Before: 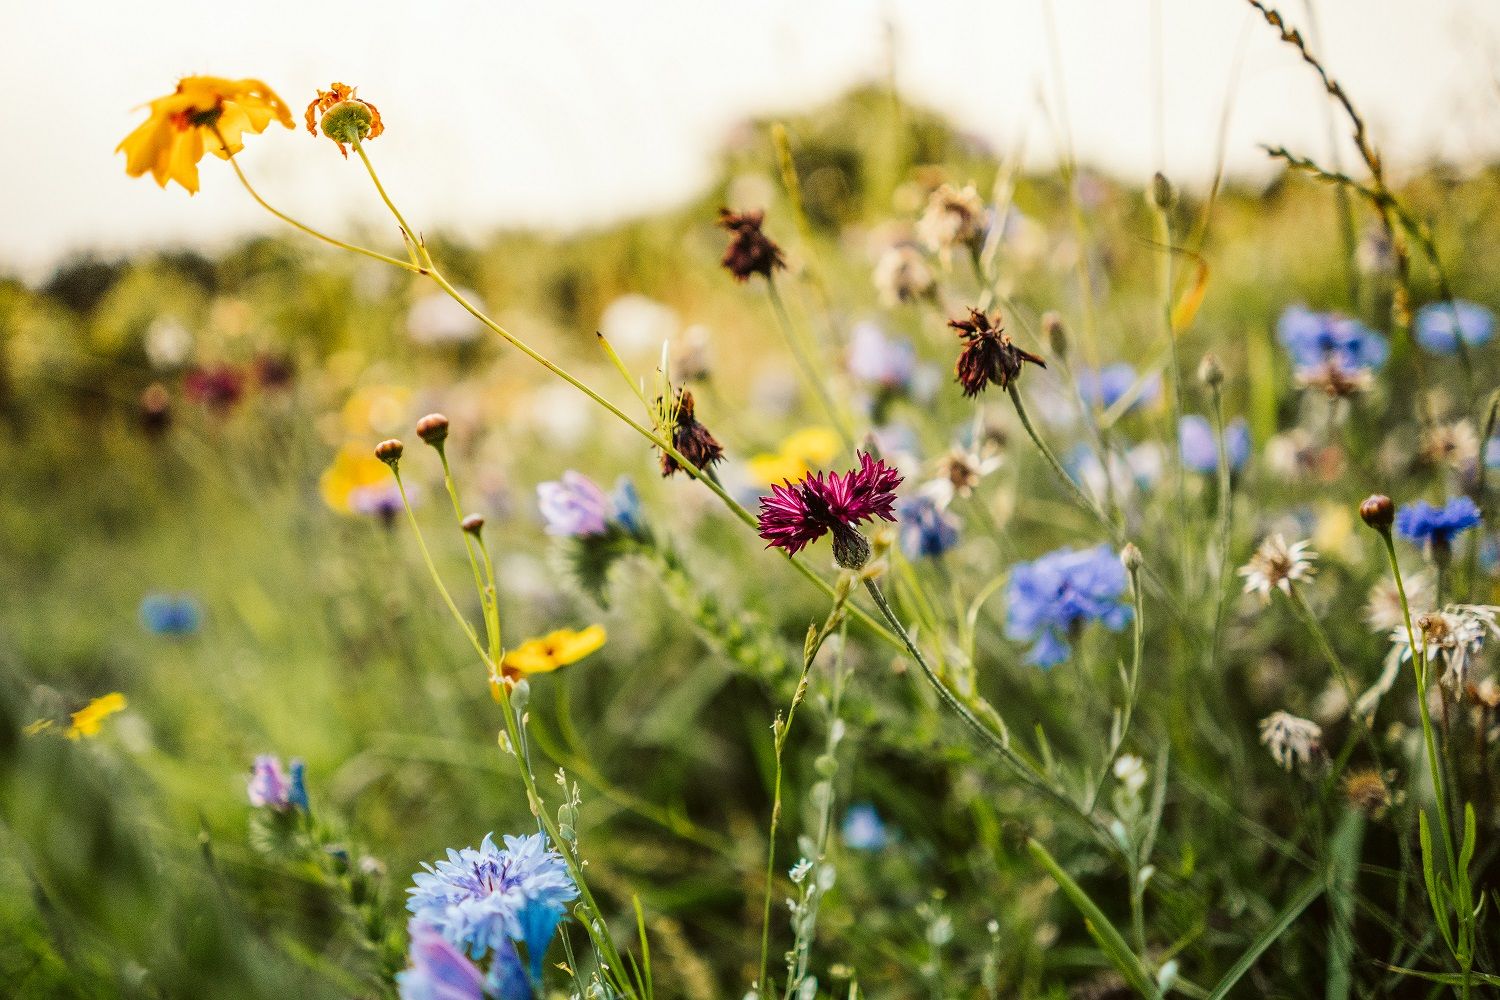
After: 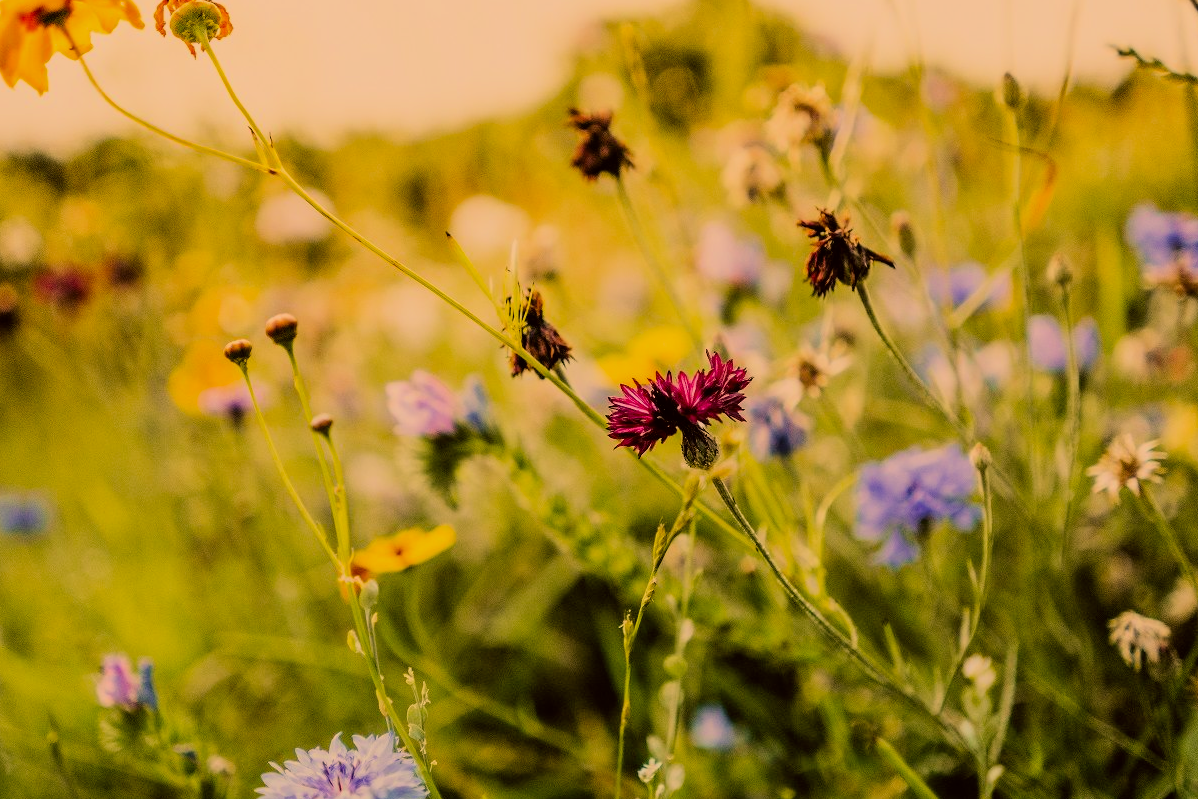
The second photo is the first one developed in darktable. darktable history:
color correction: highlights a* 17.94, highlights b* 35.39, shadows a* 1.48, shadows b* 6.42, saturation 1.01
filmic rgb: black relative exposure -7.15 EV, white relative exposure 5.36 EV, hardness 3.02, color science v6 (2022)
contrast equalizer: y [[0.5 ×4, 0.483, 0.43], [0.5 ×6], [0.5 ×6], [0 ×6], [0 ×6]]
white balance: red 0.98, blue 1.034
crop and rotate: left 10.071%, top 10.071%, right 10.02%, bottom 10.02%
